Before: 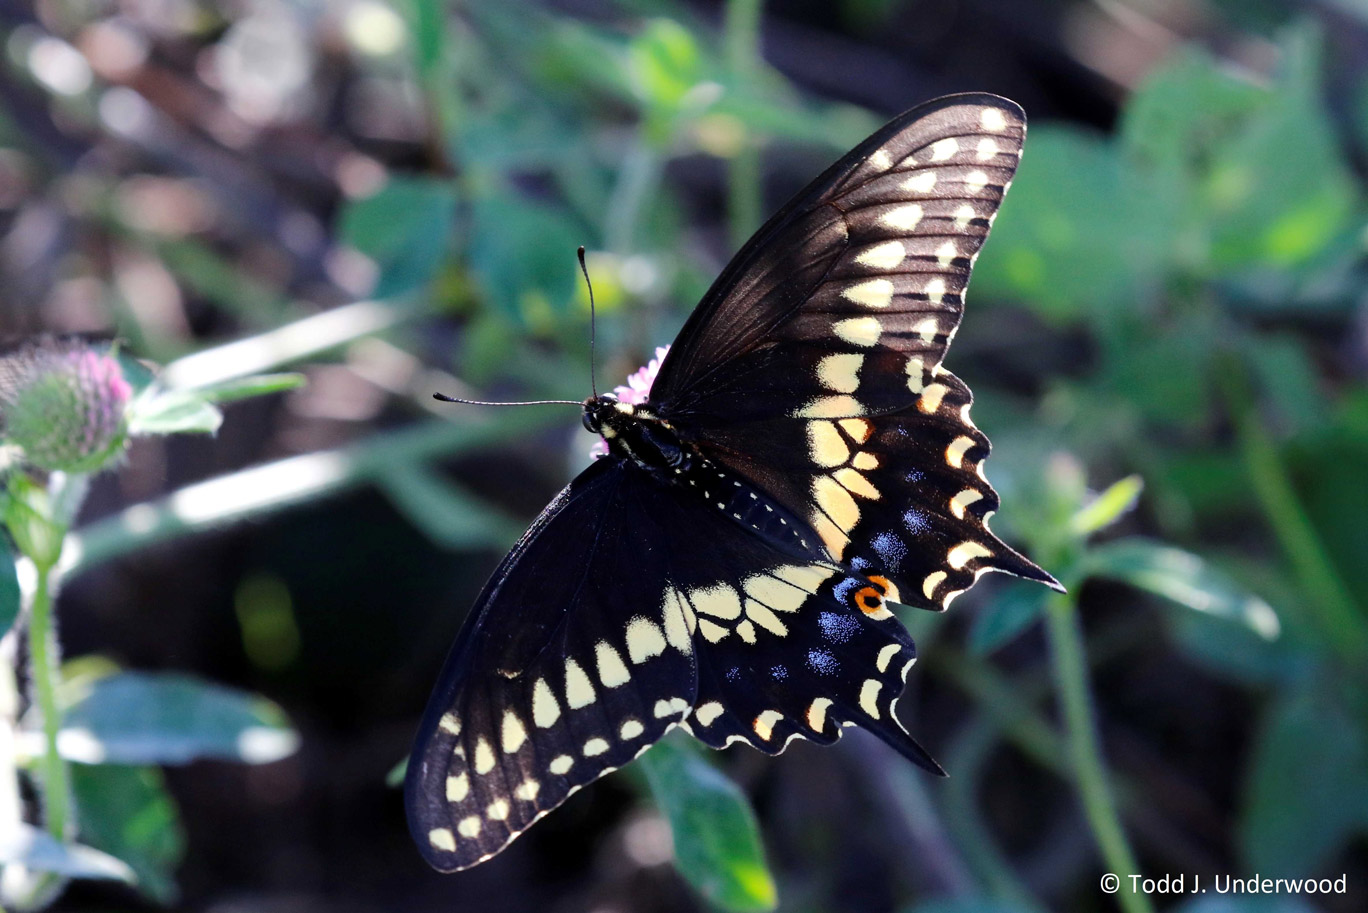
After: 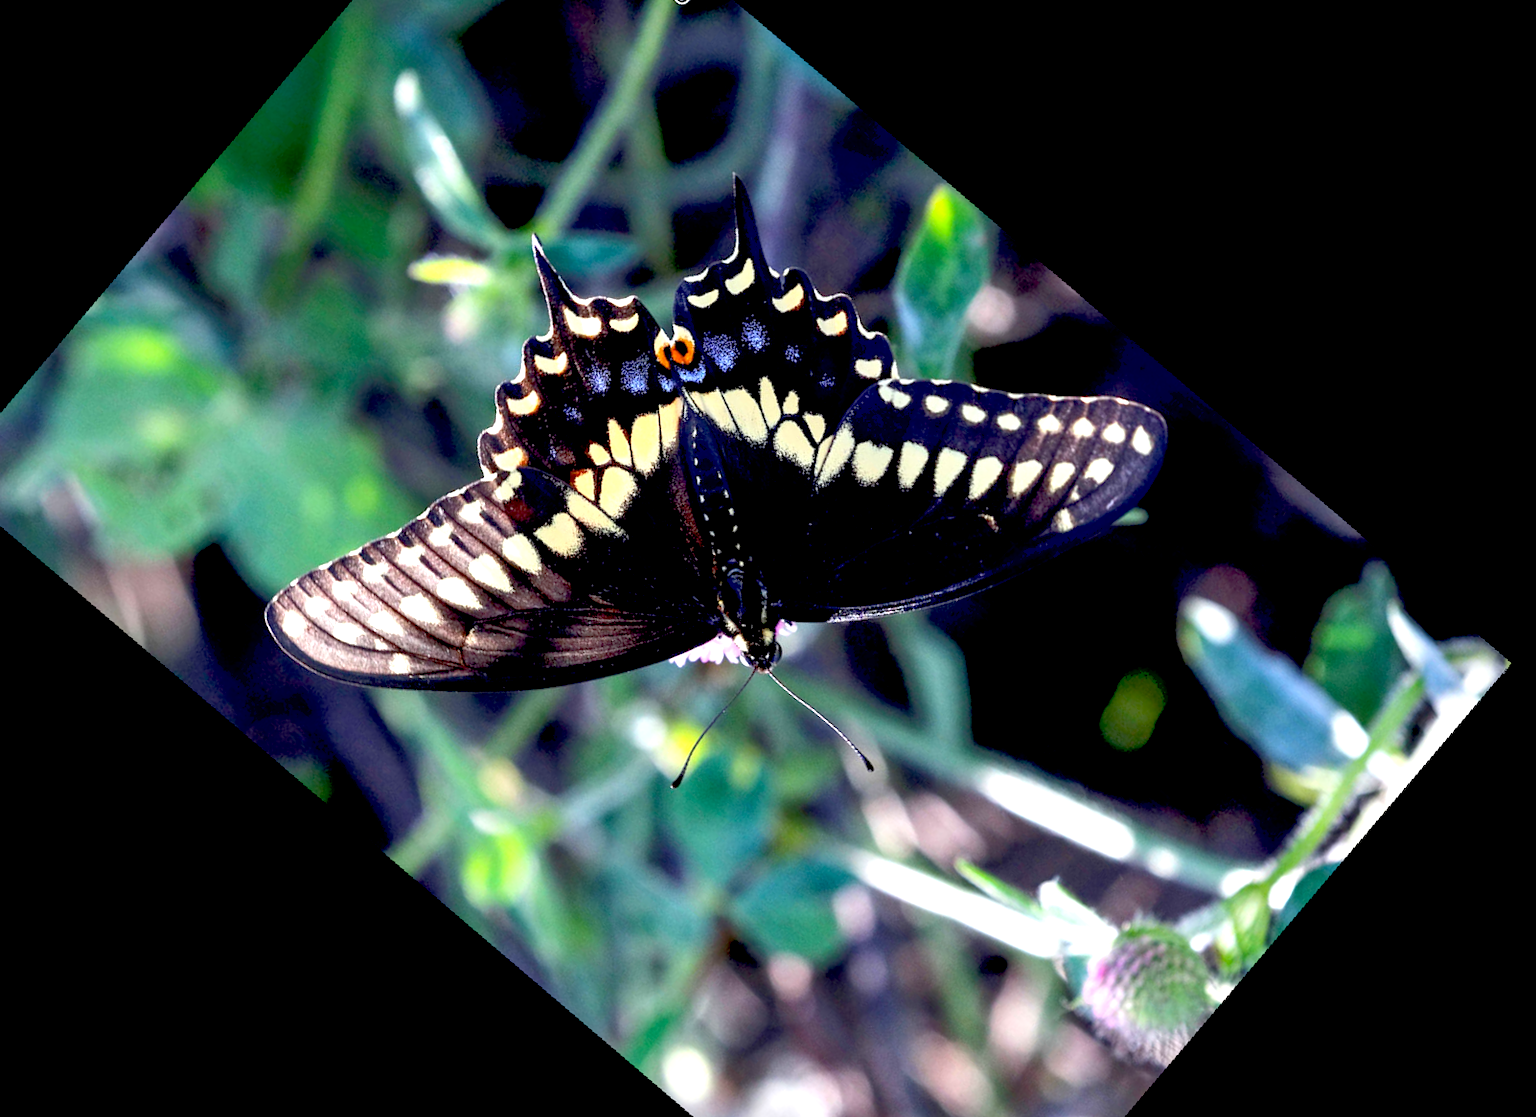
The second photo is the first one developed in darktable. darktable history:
crop and rotate: angle 148.68°, left 9.111%, top 15.603%, right 4.588%, bottom 17.041%
rgb curve: curves: ch0 [(0, 0) (0.072, 0.166) (0.217, 0.293) (0.414, 0.42) (1, 1)], compensate middle gray true, preserve colors basic power
rotate and perspective: rotation 9.12°, automatic cropping off
white balance: emerald 1
exposure: black level correction 0.01, exposure 1 EV, compensate highlight preservation false
local contrast: on, module defaults
